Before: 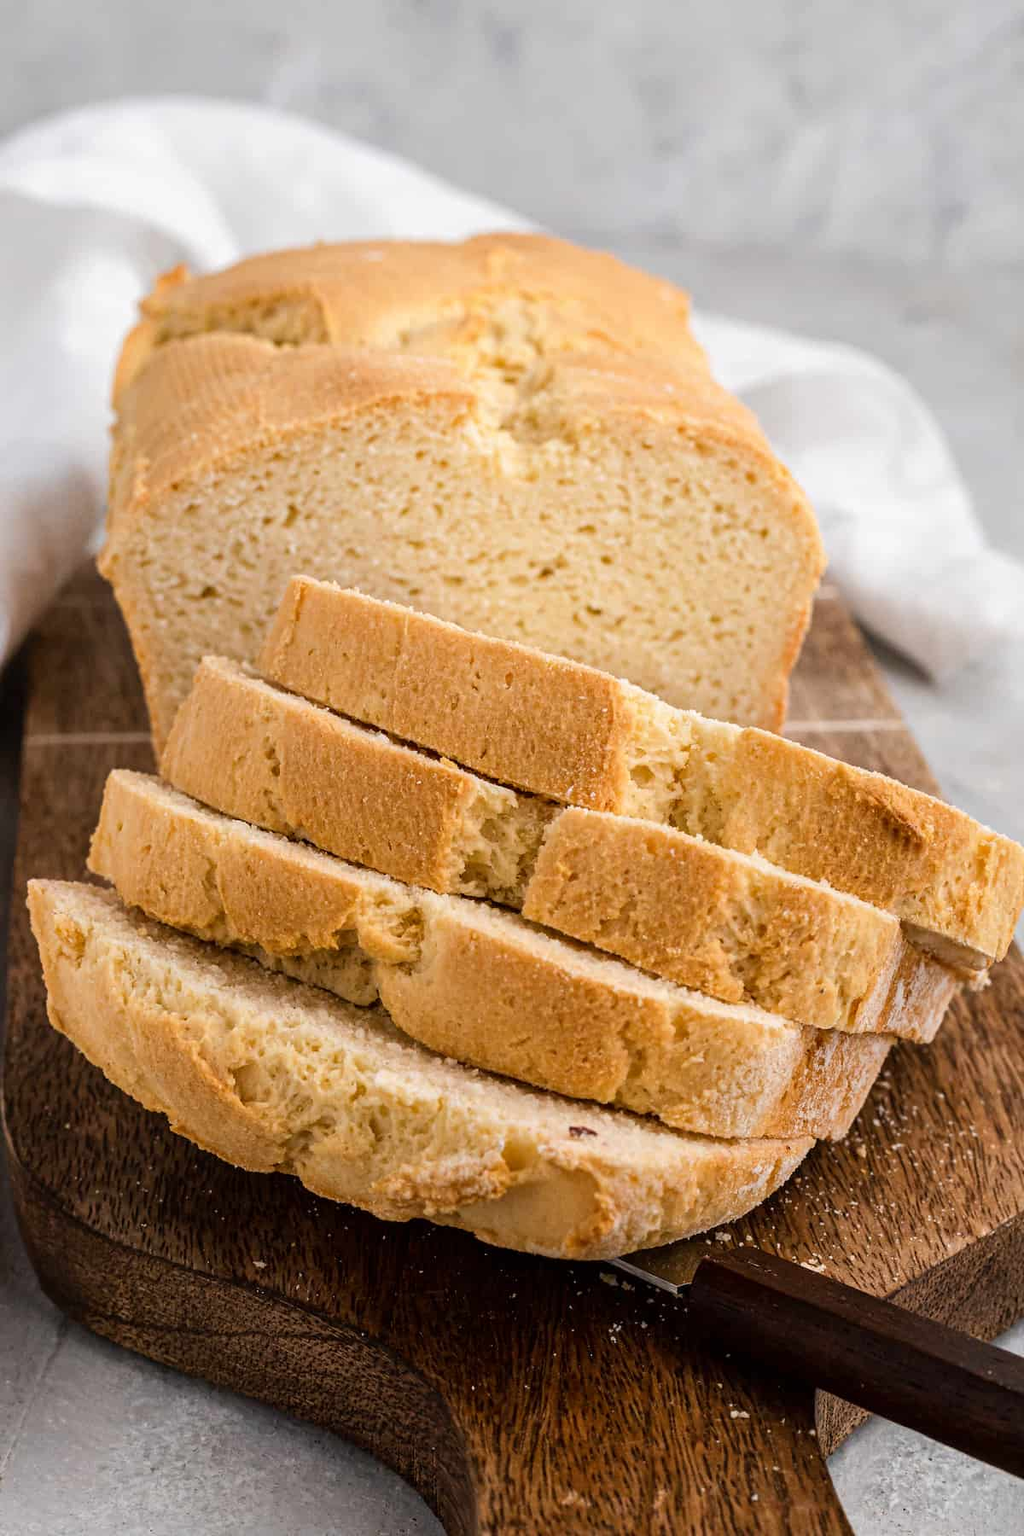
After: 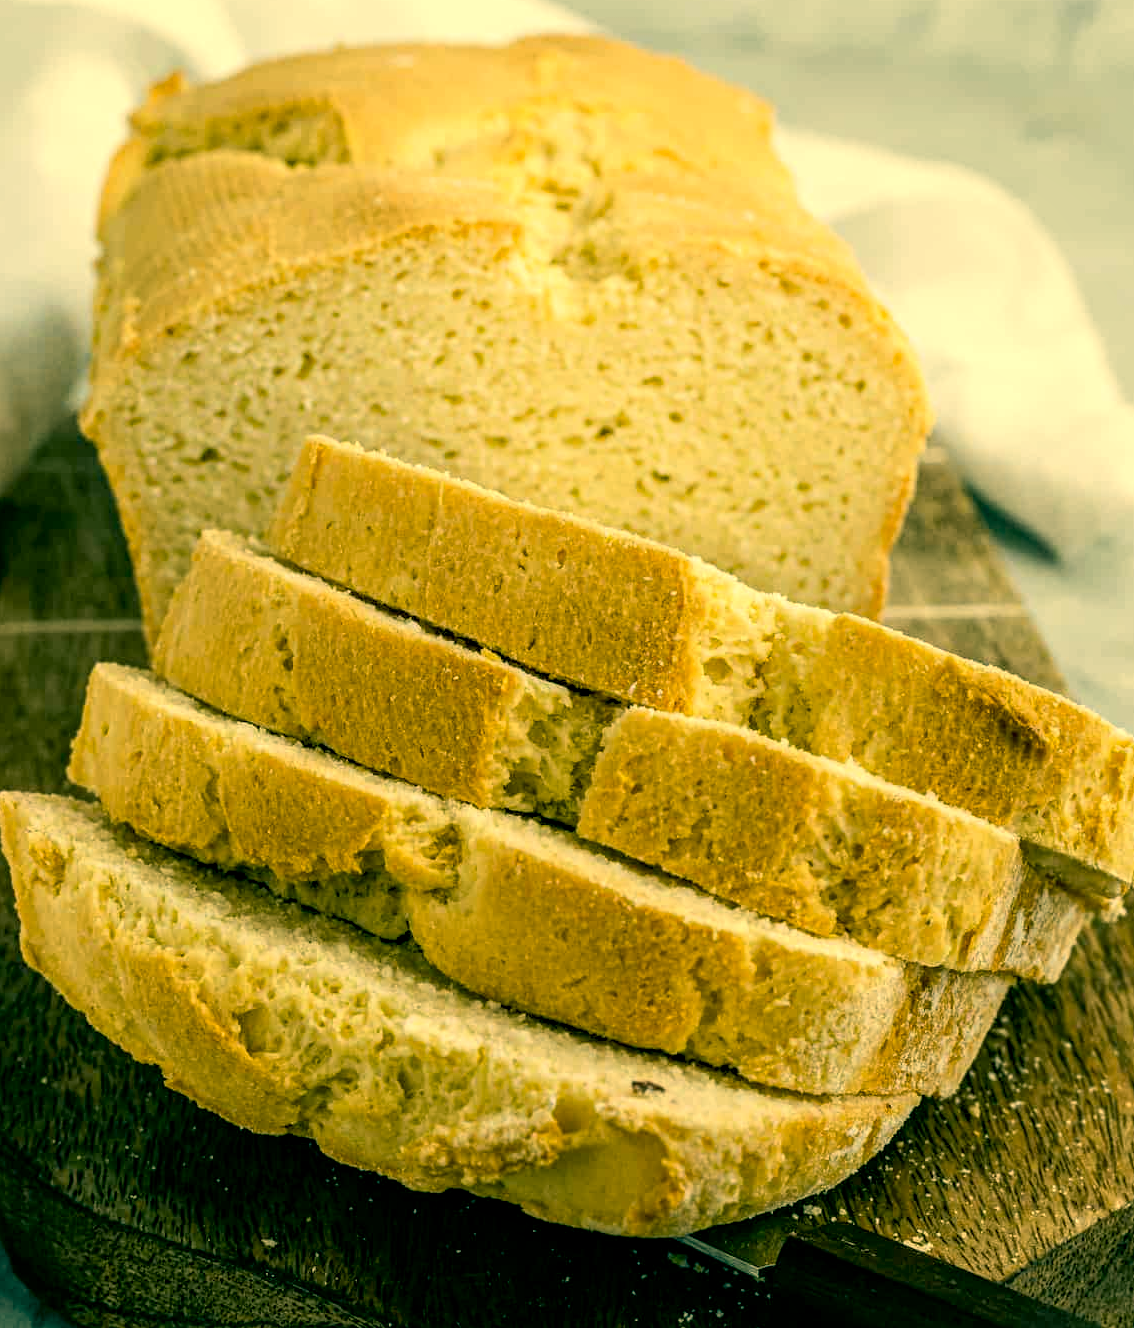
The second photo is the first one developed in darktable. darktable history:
shadows and highlights: shadows 1.33, highlights 41.32
color correction: highlights a* 1.82, highlights b* 34.6, shadows a* -37.11, shadows b* -6.04
exposure: black level correction 0.01, exposure 0.007 EV, compensate exposure bias true, compensate highlight preservation false
crop and rotate: left 2.989%, top 13.302%, right 2.509%, bottom 12.87%
local contrast: on, module defaults
